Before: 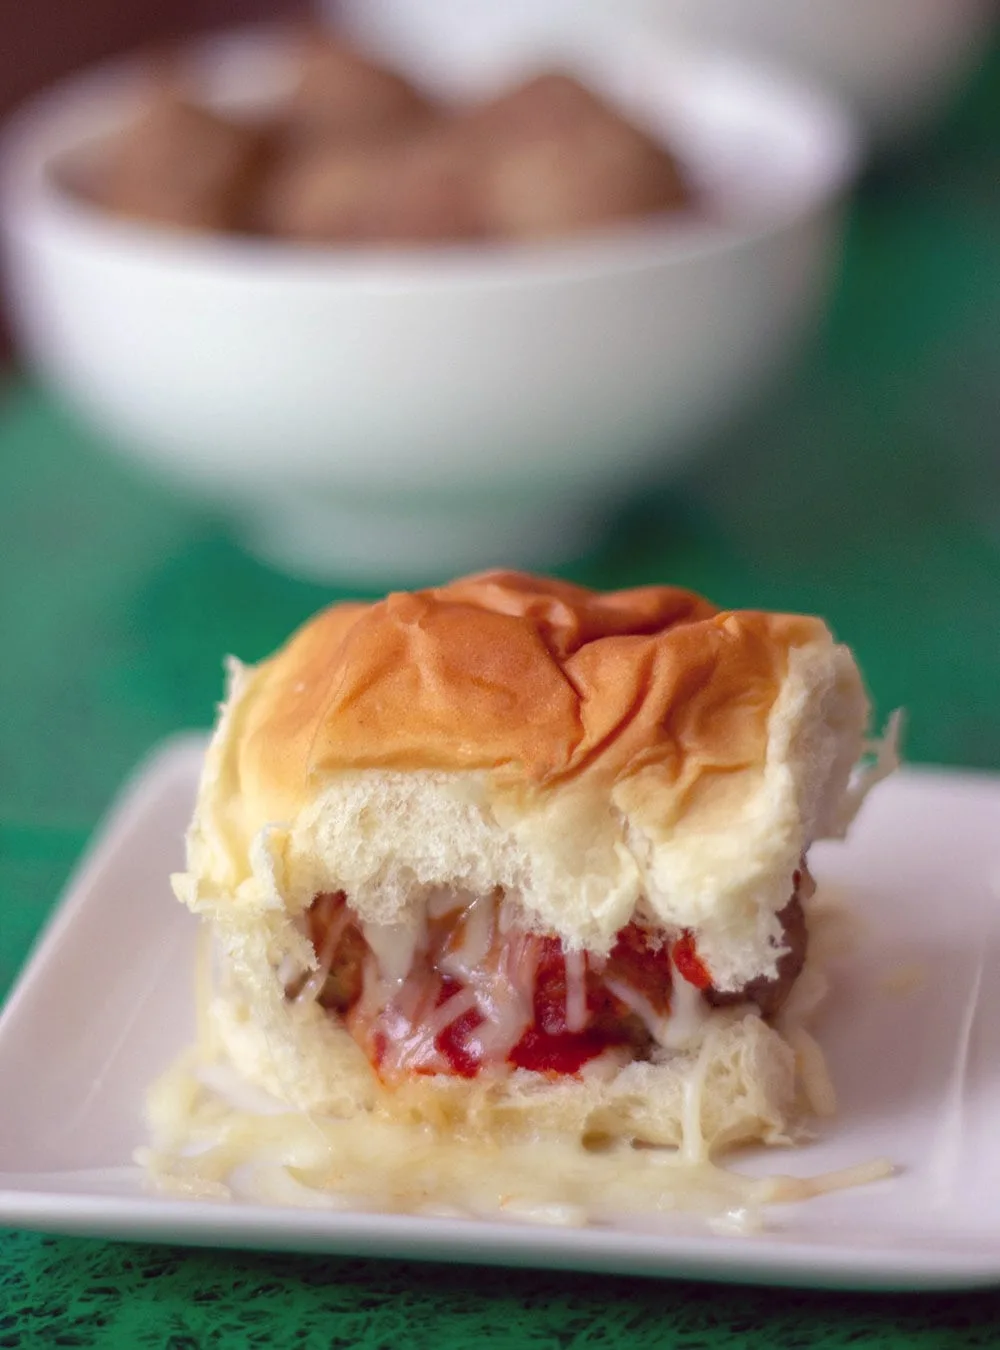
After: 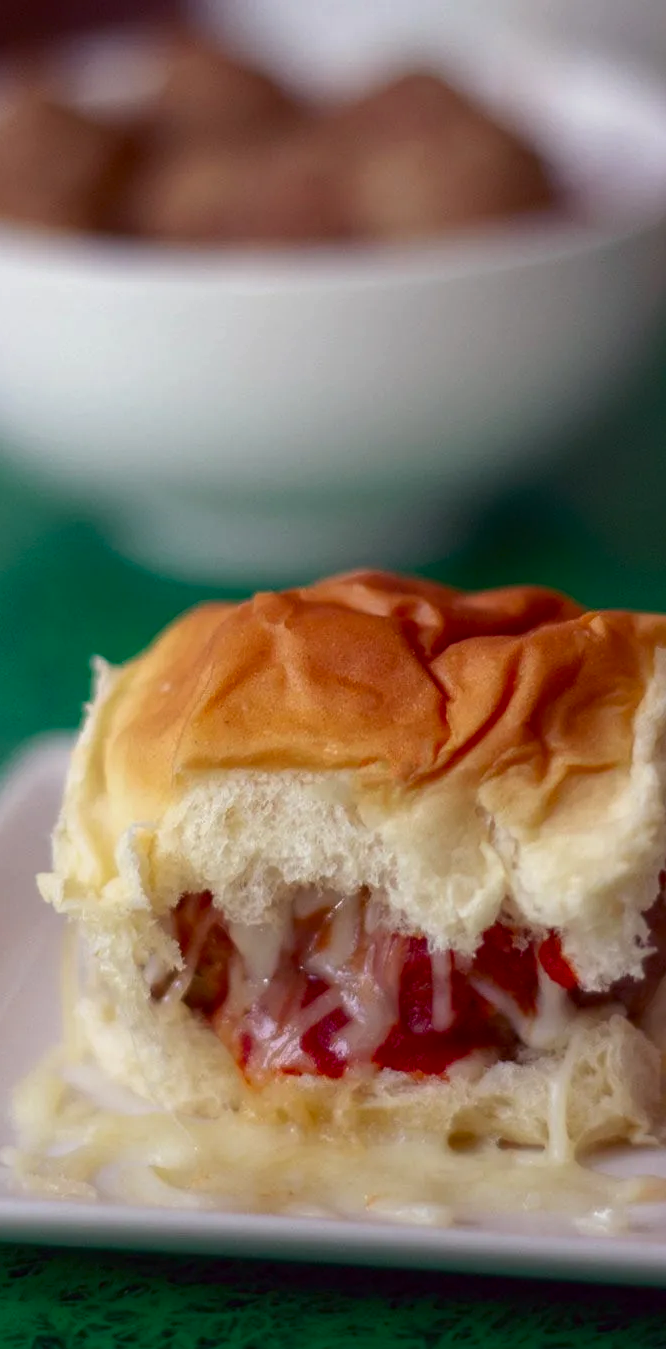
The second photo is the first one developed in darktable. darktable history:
exposure: exposure -0.158 EV, compensate highlight preservation false
contrast brightness saturation: contrast 0.066, brightness -0.152, saturation 0.109
crop and rotate: left 13.427%, right 19.914%
